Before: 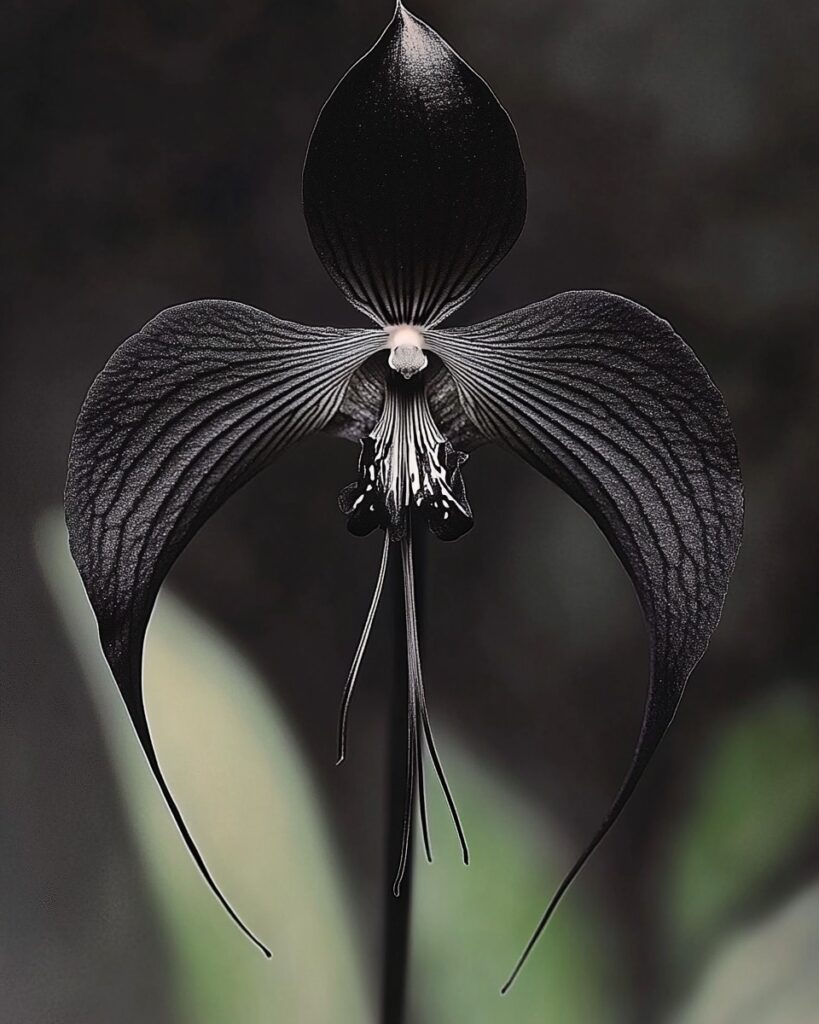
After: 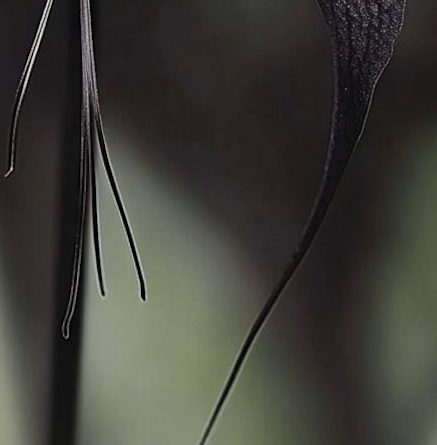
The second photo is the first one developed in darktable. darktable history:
crop and rotate: left 35.509%, top 50.238%, bottom 4.934%
color zones: curves: ch1 [(0.263, 0.53) (0.376, 0.287) (0.487, 0.512) (0.748, 0.547) (1, 0.513)]; ch2 [(0.262, 0.45) (0.751, 0.477)], mix 31.98%
rotate and perspective: rotation 0.72°, lens shift (vertical) -0.352, lens shift (horizontal) -0.051, crop left 0.152, crop right 0.859, crop top 0.019, crop bottom 0.964
velvia: strength 15%
